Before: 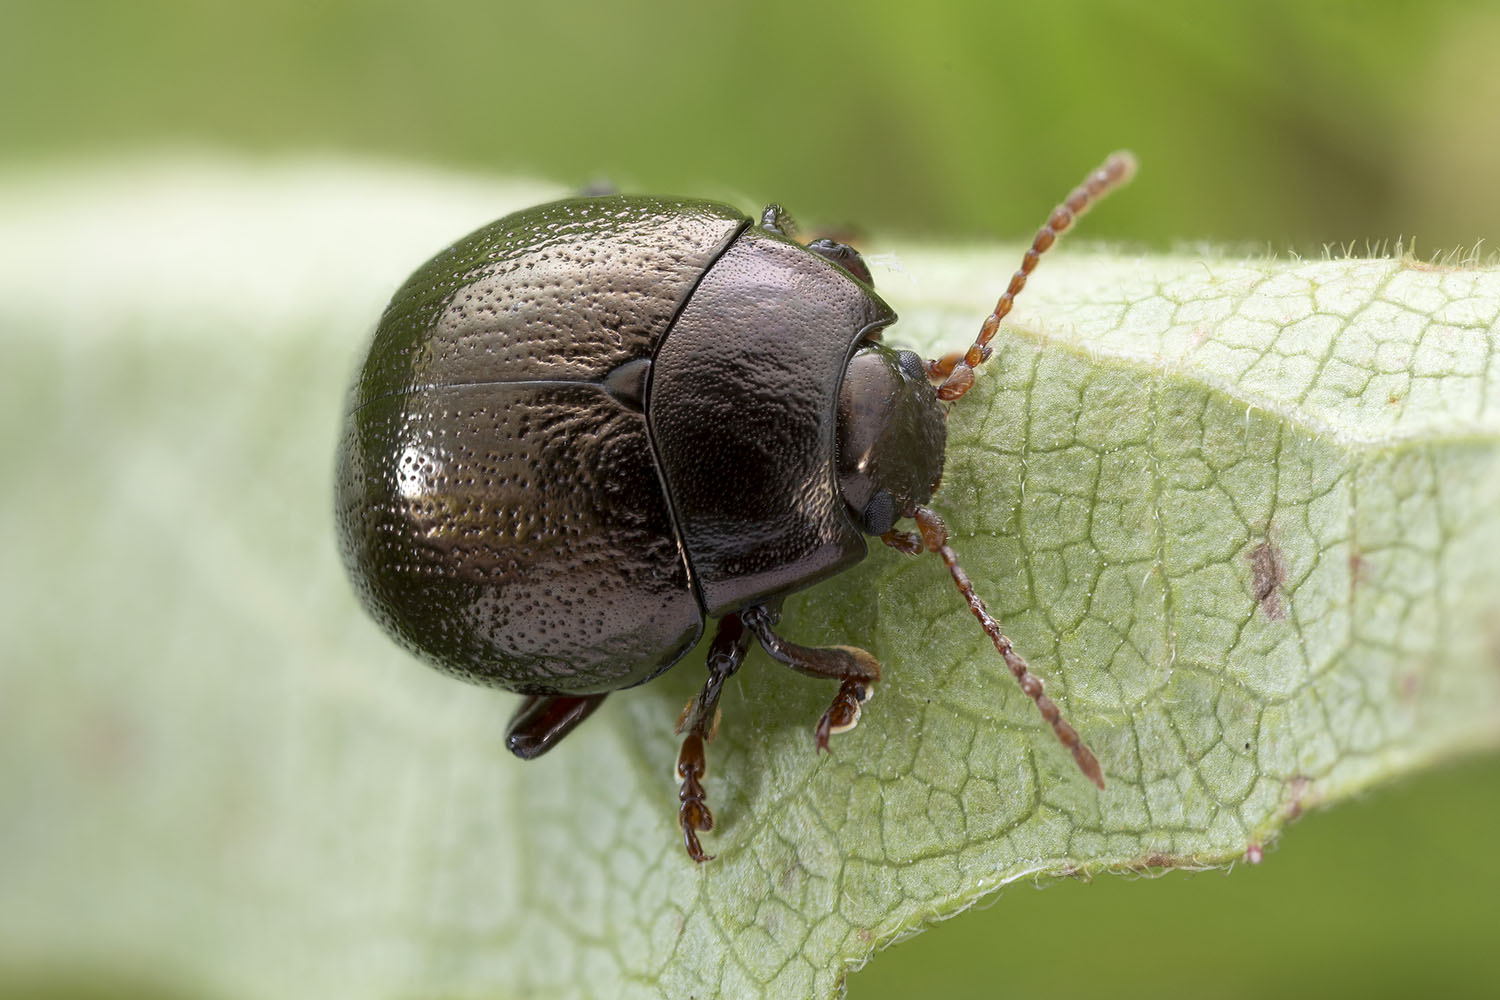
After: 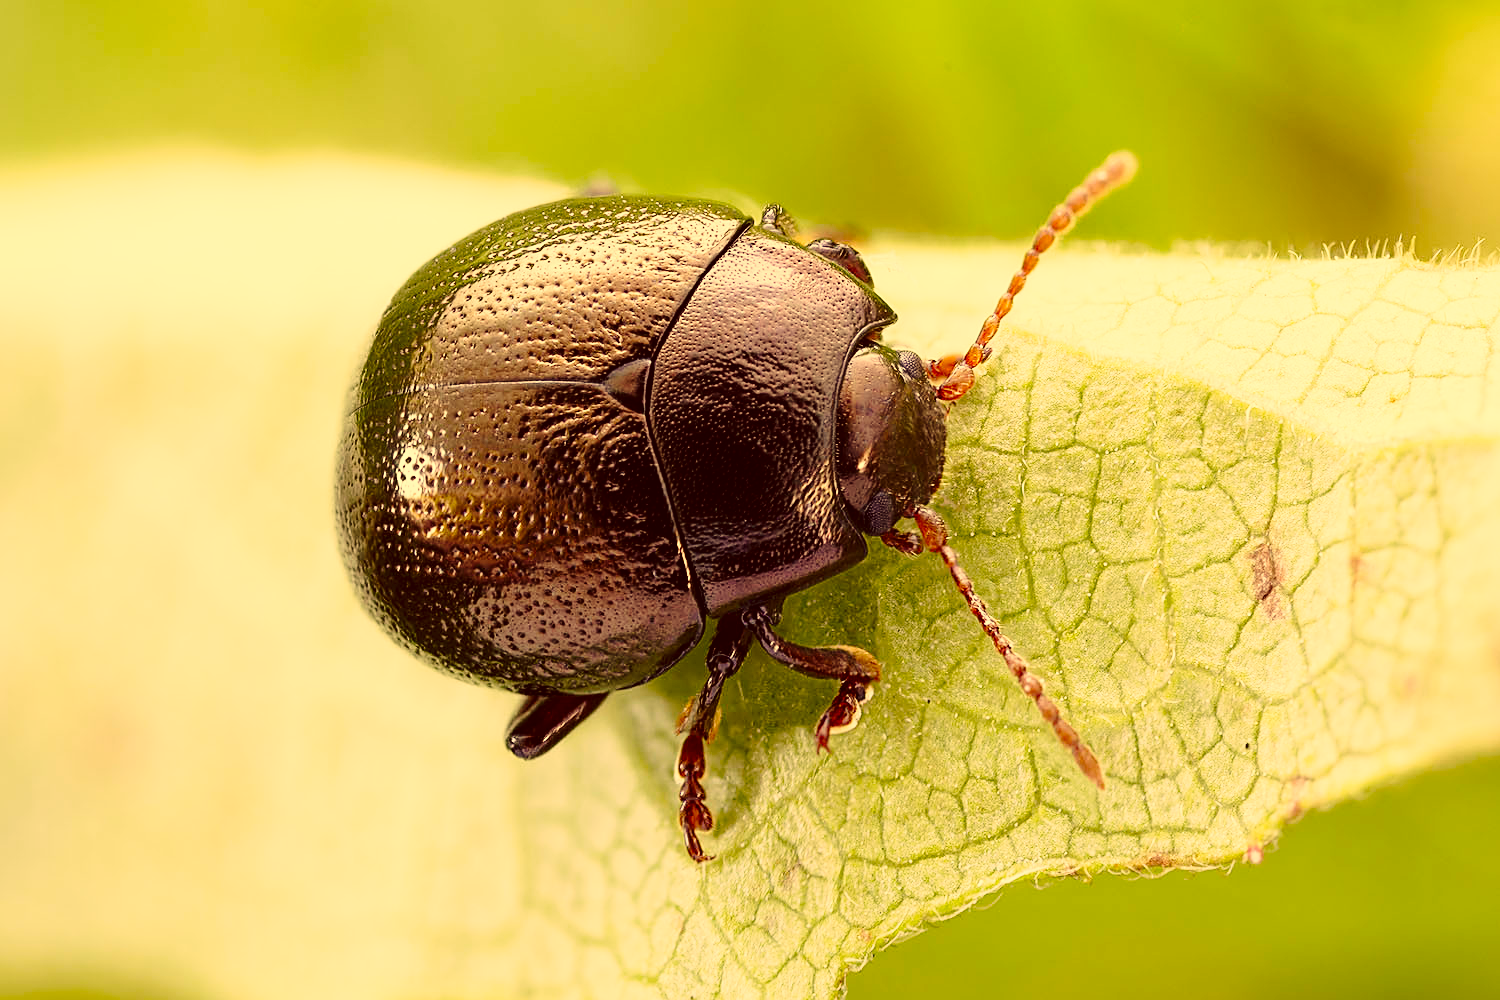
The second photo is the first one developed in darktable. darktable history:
sharpen: on, module defaults
color correction: highlights a* 10.12, highlights b* 39.04, shadows a* 14.62, shadows b* 3.37
base curve: curves: ch0 [(0, 0) (0.028, 0.03) (0.121, 0.232) (0.46, 0.748) (0.859, 0.968) (1, 1)], preserve colors none
